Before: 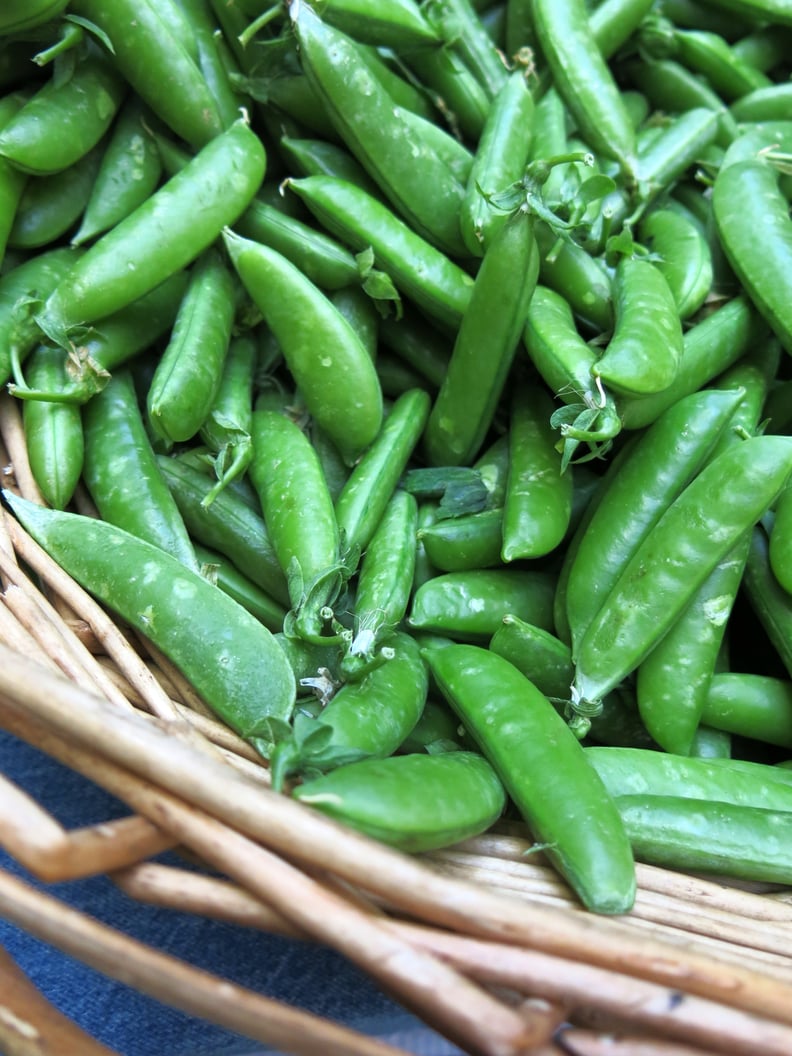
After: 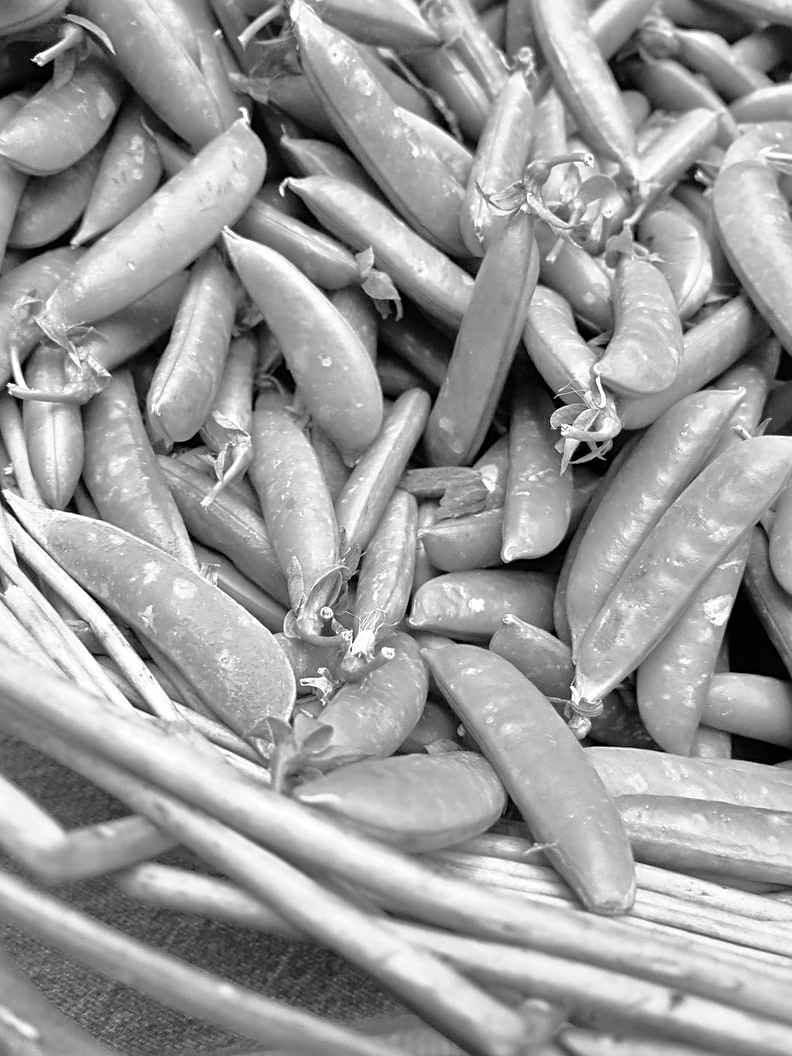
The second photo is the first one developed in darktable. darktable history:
tone equalizer: -7 EV 0.15 EV, -6 EV 0.6 EV, -5 EV 1.15 EV, -4 EV 1.33 EV, -3 EV 1.15 EV, -2 EV 0.6 EV, -1 EV 0.15 EV, mask exposure compensation -0.5 EV
color zones: curves: ch1 [(0, -0.394) (0.143, -0.394) (0.286, -0.394) (0.429, -0.392) (0.571, -0.391) (0.714, -0.391) (0.857, -0.391) (1, -0.394)]
sharpen: on, module defaults
